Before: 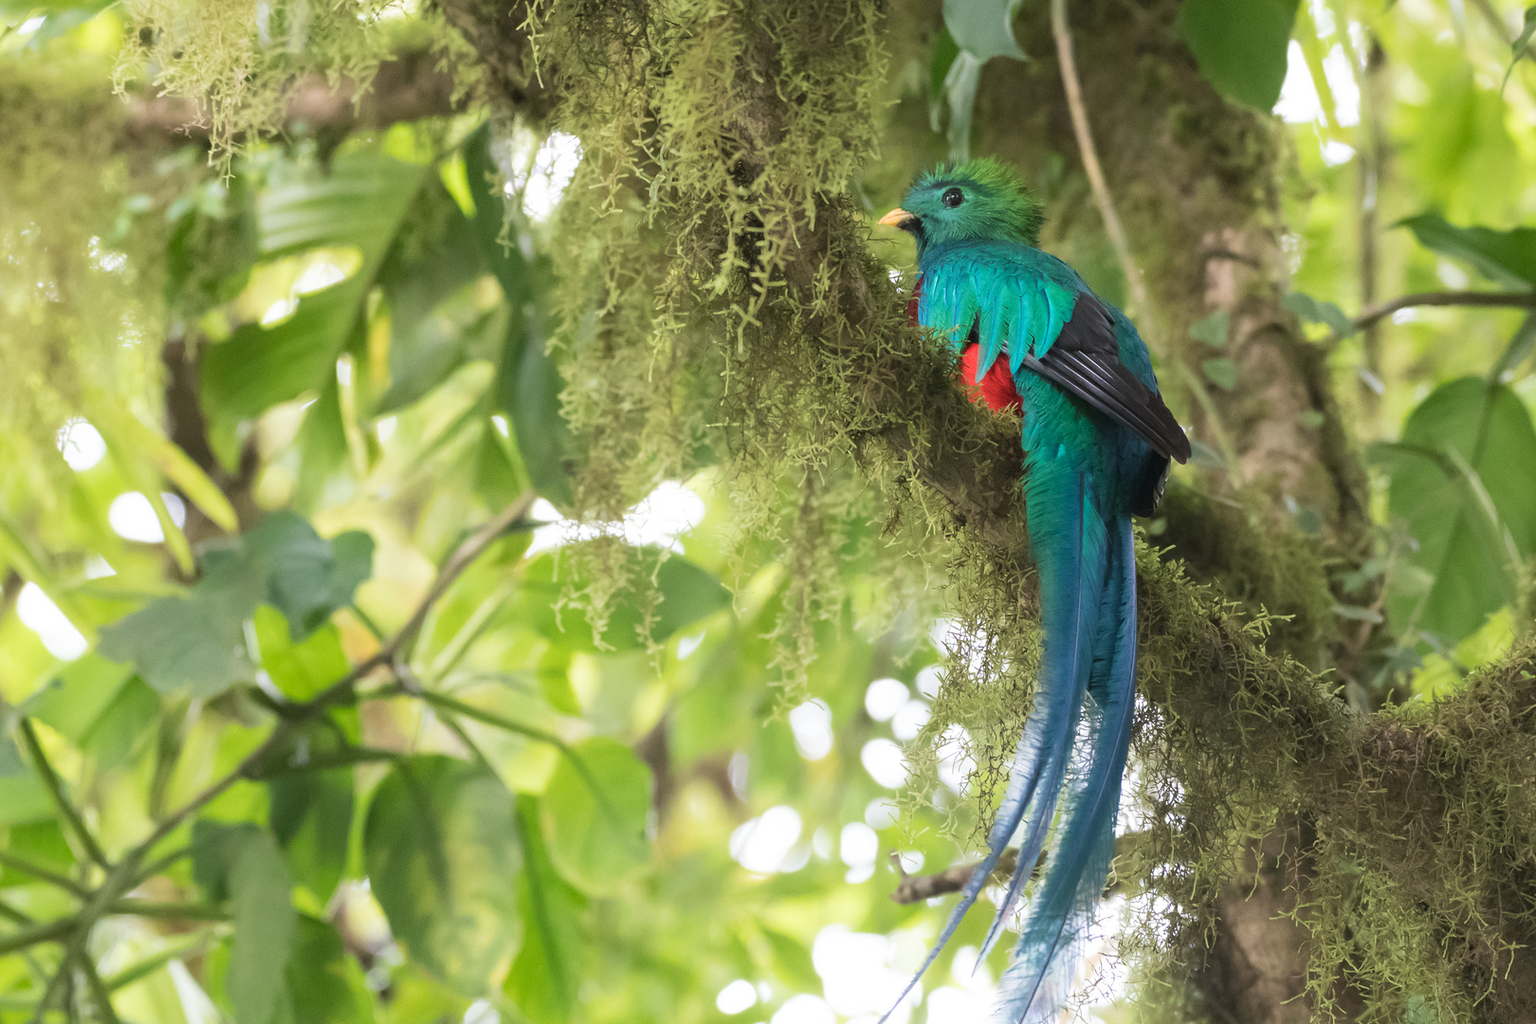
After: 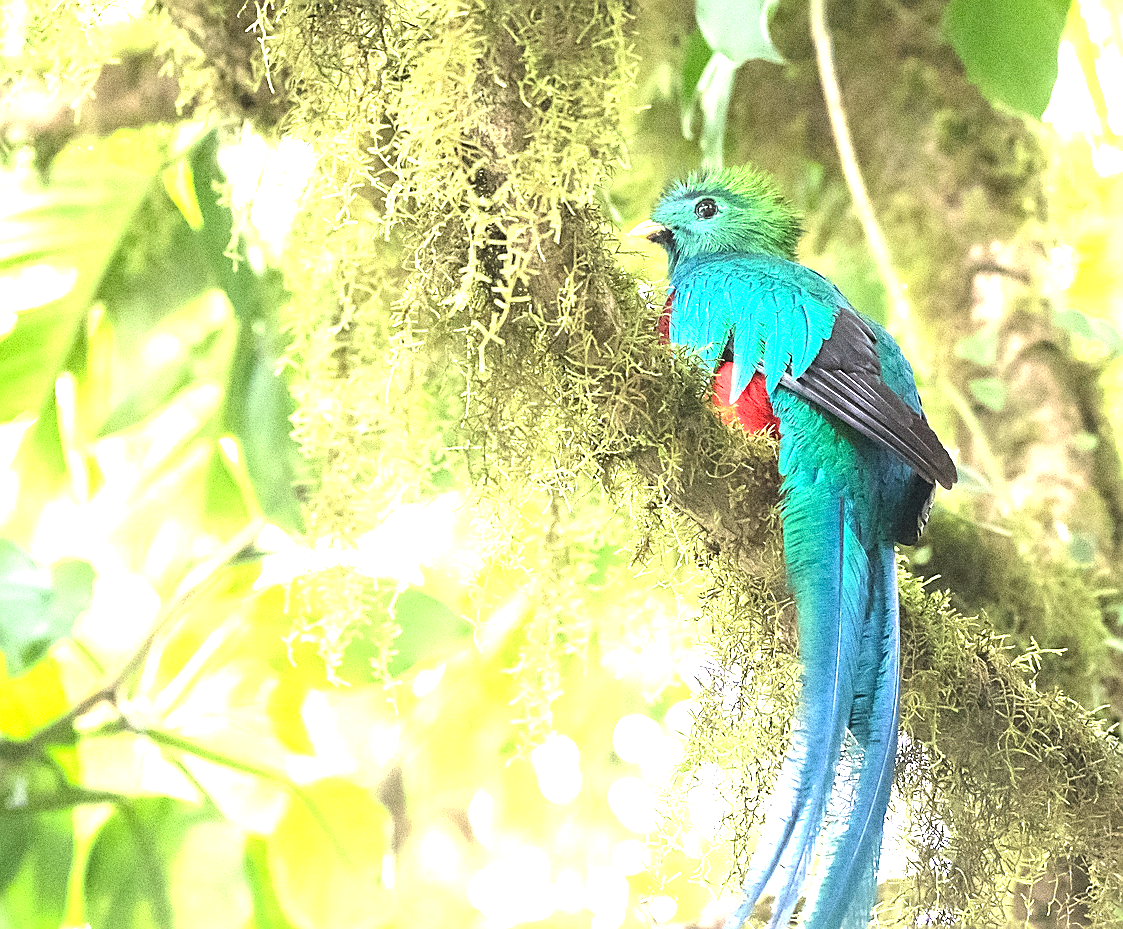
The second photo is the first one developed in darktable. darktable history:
grain: coarseness 0.09 ISO, strength 40%
exposure: exposure 2.04 EV, compensate highlight preservation false
crop: left 18.479%, right 12.2%, bottom 13.971%
sharpen: radius 1.4, amount 1.25, threshold 0.7
